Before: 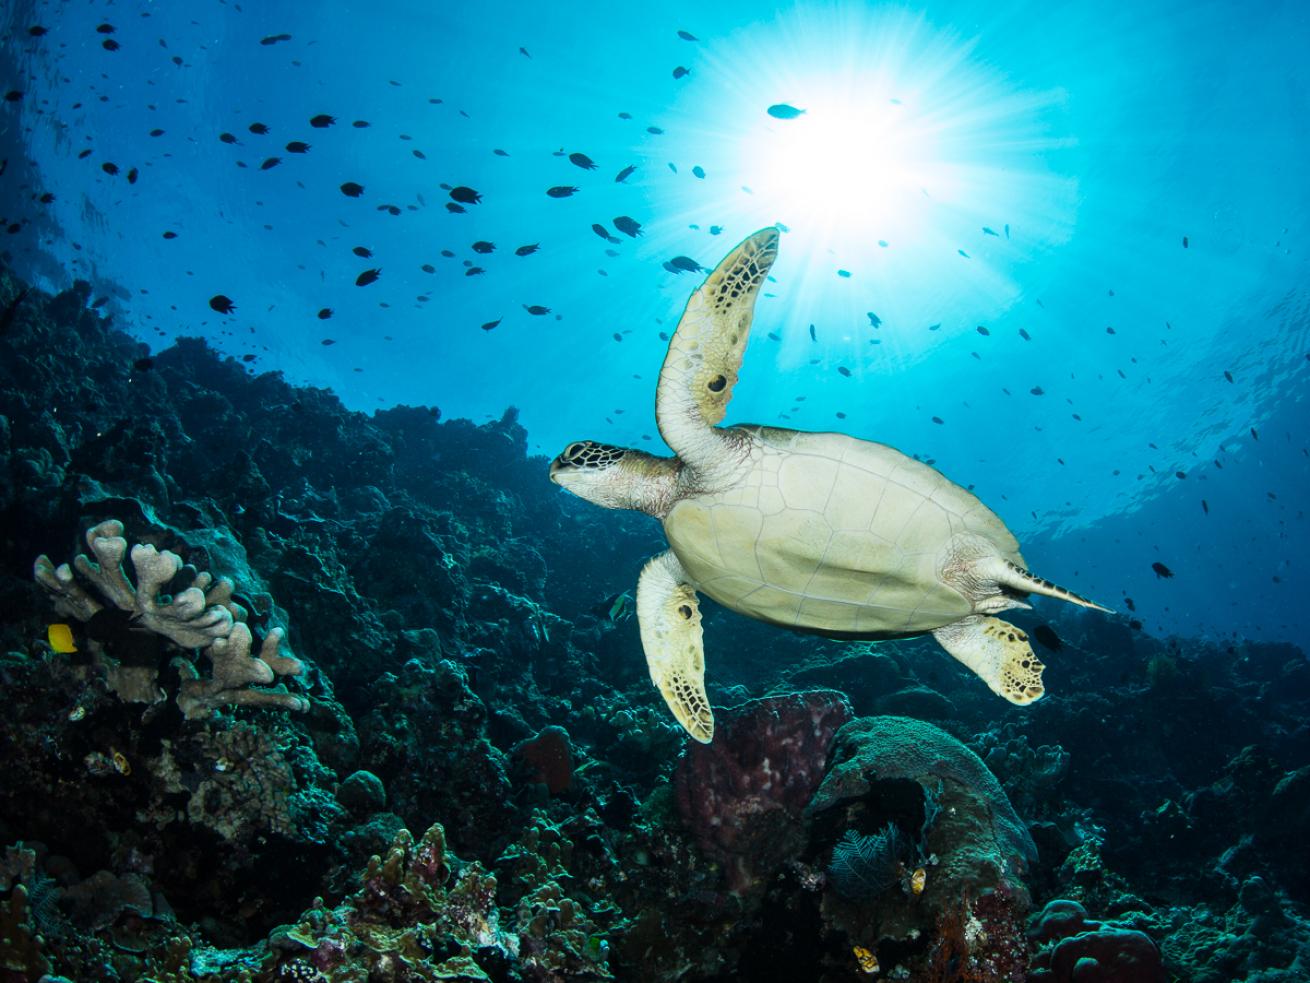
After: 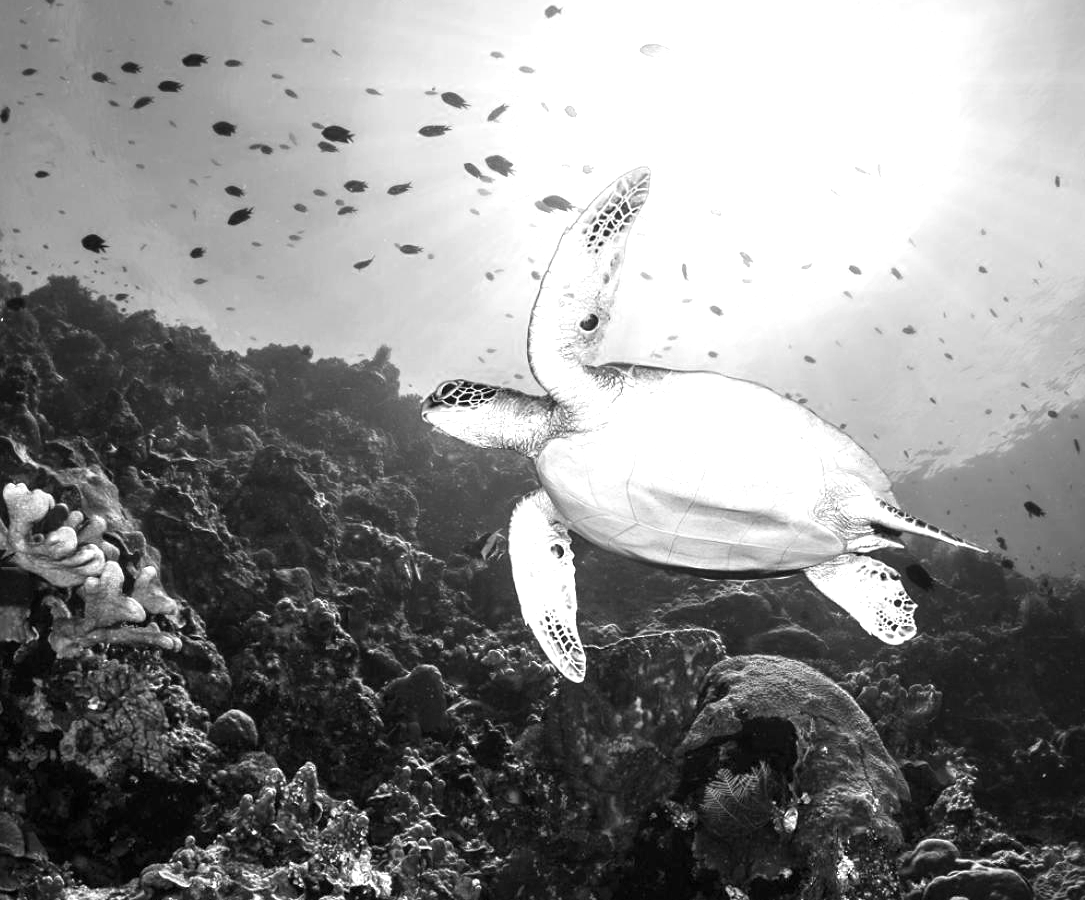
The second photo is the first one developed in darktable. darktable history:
monochrome: on, module defaults
exposure: black level correction 0, exposure 1 EV, compensate exposure bias true, compensate highlight preservation false
sharpen: amount 0.2
crop: left 9.807%, top 6.259%, right 7.334%, bottom 2.177%
